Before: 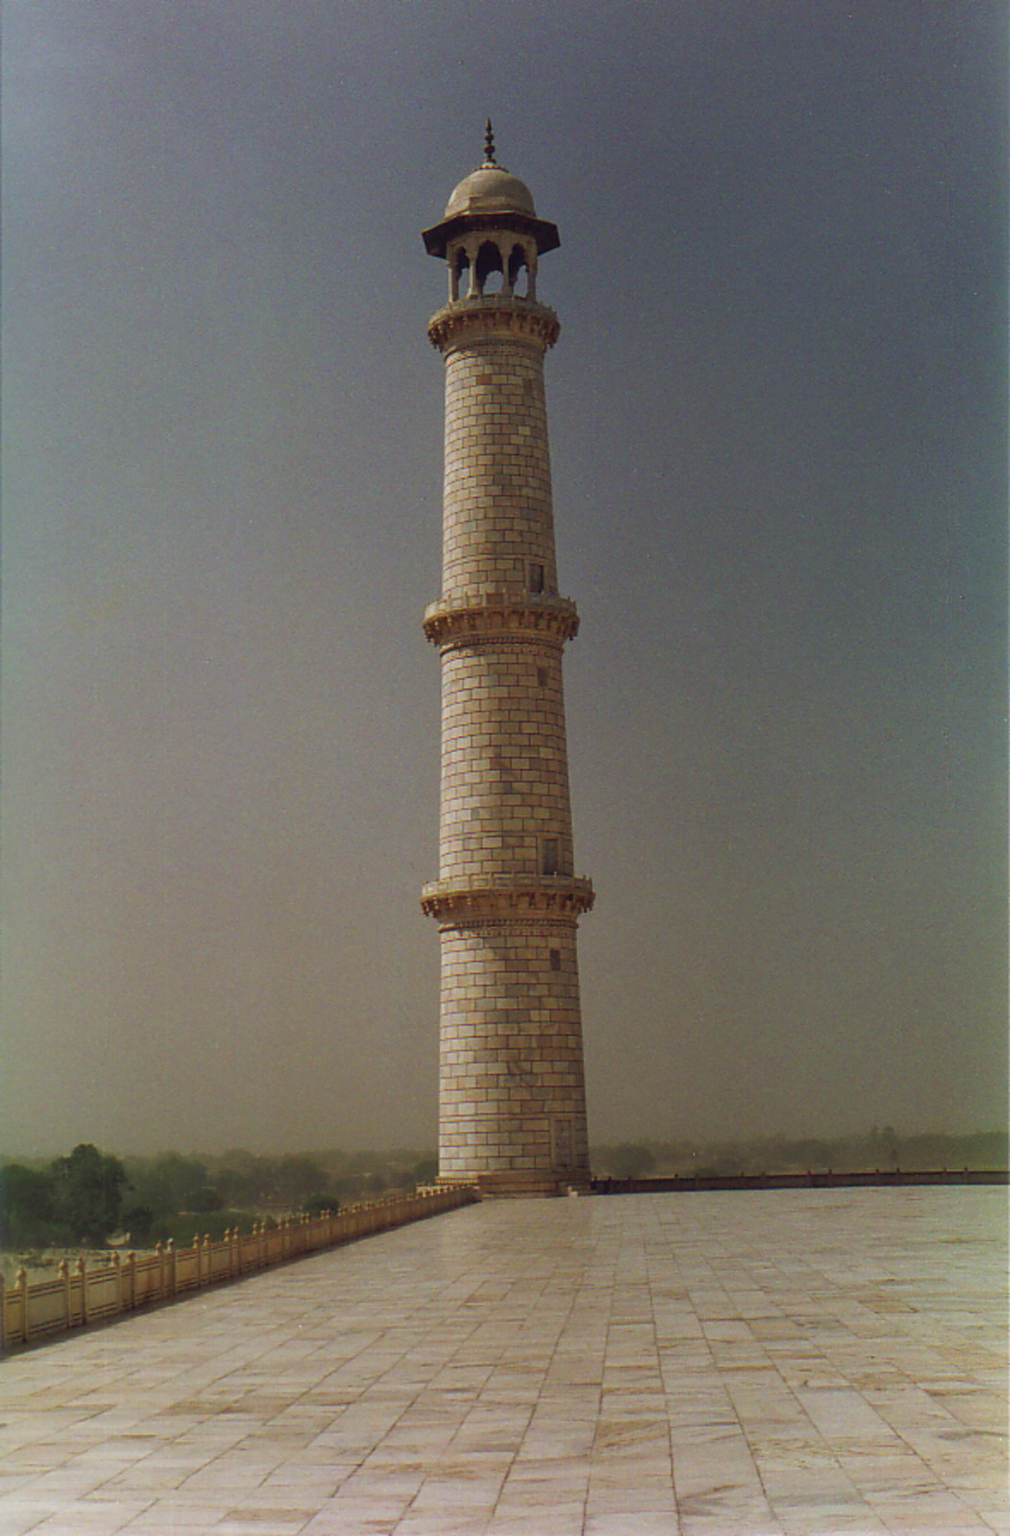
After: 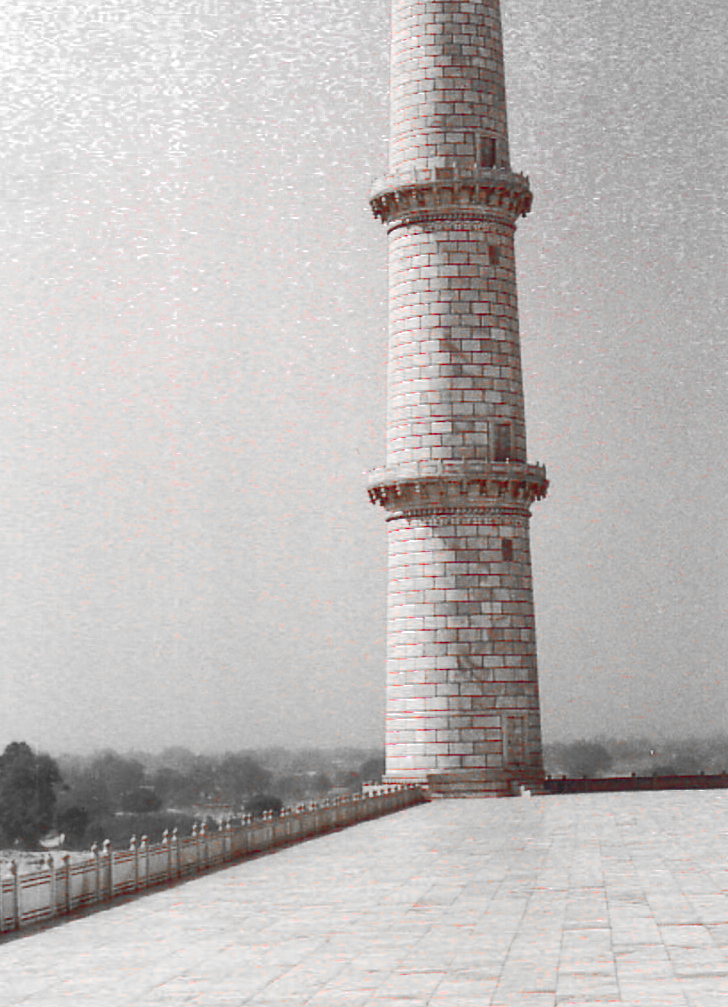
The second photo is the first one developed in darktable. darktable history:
color zones: curves: ch0 [(0, 0.352) (0.143, 0.407) (0.286, 0.386) (0.429, 0.431) (0.571, 0.829) (0.714, 0.853) (0.857, 0.833) (1, 0.352)]; ch1 [(0, 0.604) (0.072, 0.726) (0.096, 0.608) (0.205, 0.007) (0.571, -0.006) (0.839, -0.013) (0.857, -0.012) (1, 0.604)]
color correction: highlights b* -0.043, saturation 0.766
crop: left 6.759%, top 28.128%, right 23.997%, bottom 8.924%
exposure: black level correction 0, exposure 0.895 EV, compensate highlight preservation false
contrast brightness saturation: contrast 0.608, brightness 0.334, saturation 0.141
color balance rgb: perceptual saturation grading › global saturation 25.25%, contrast -20.027%
